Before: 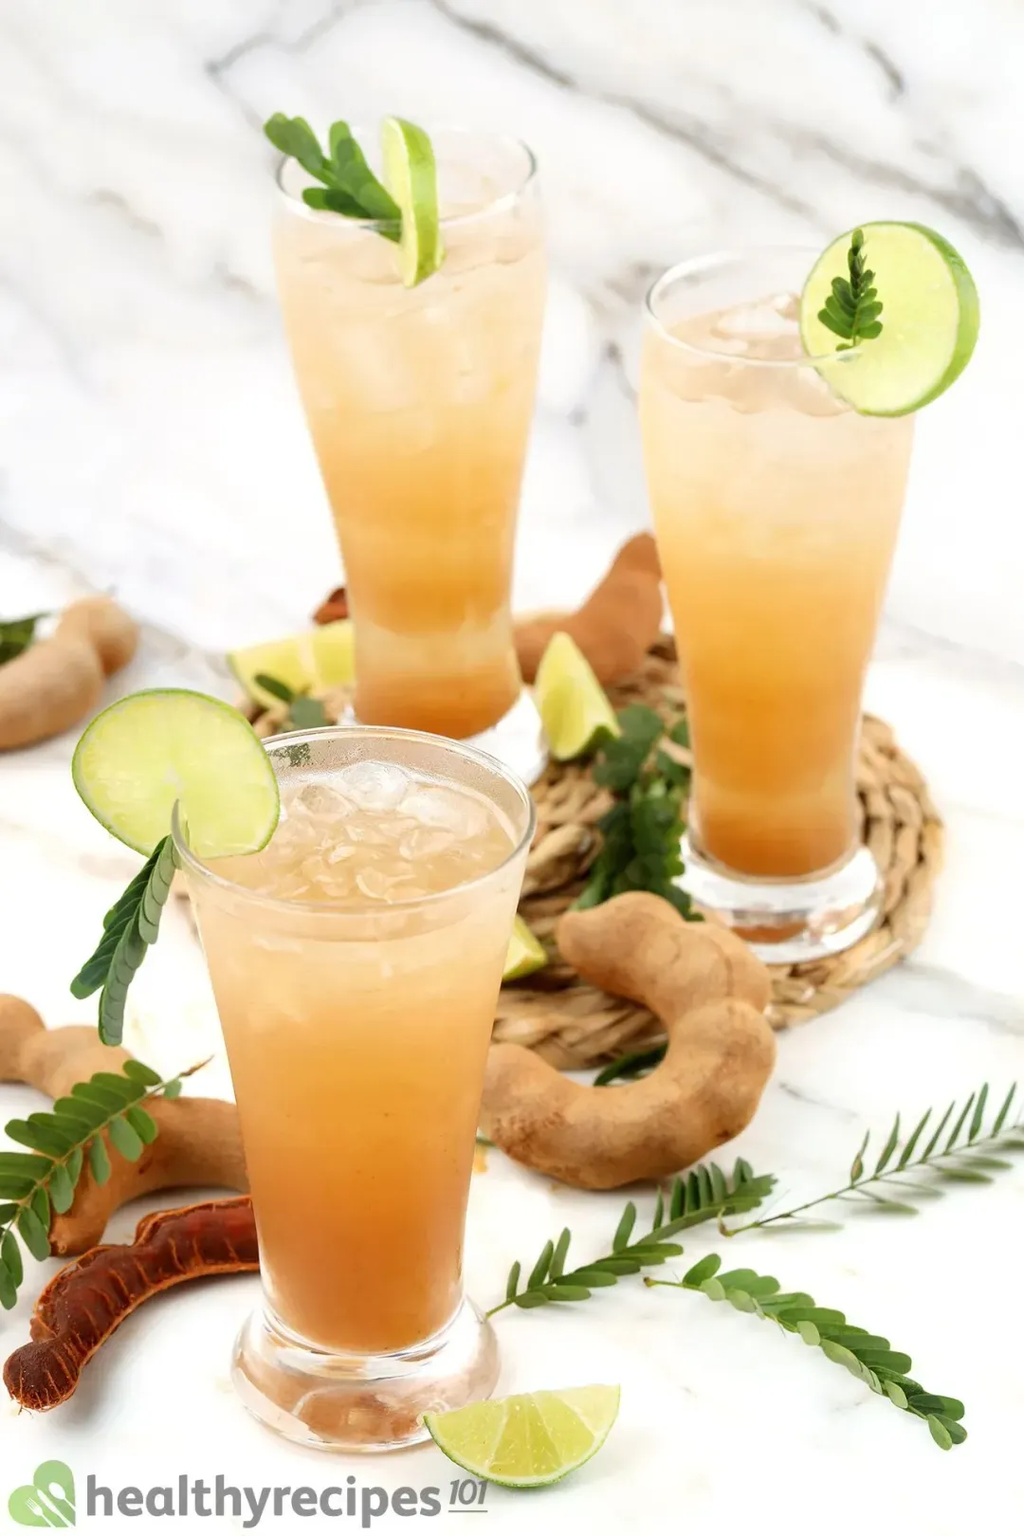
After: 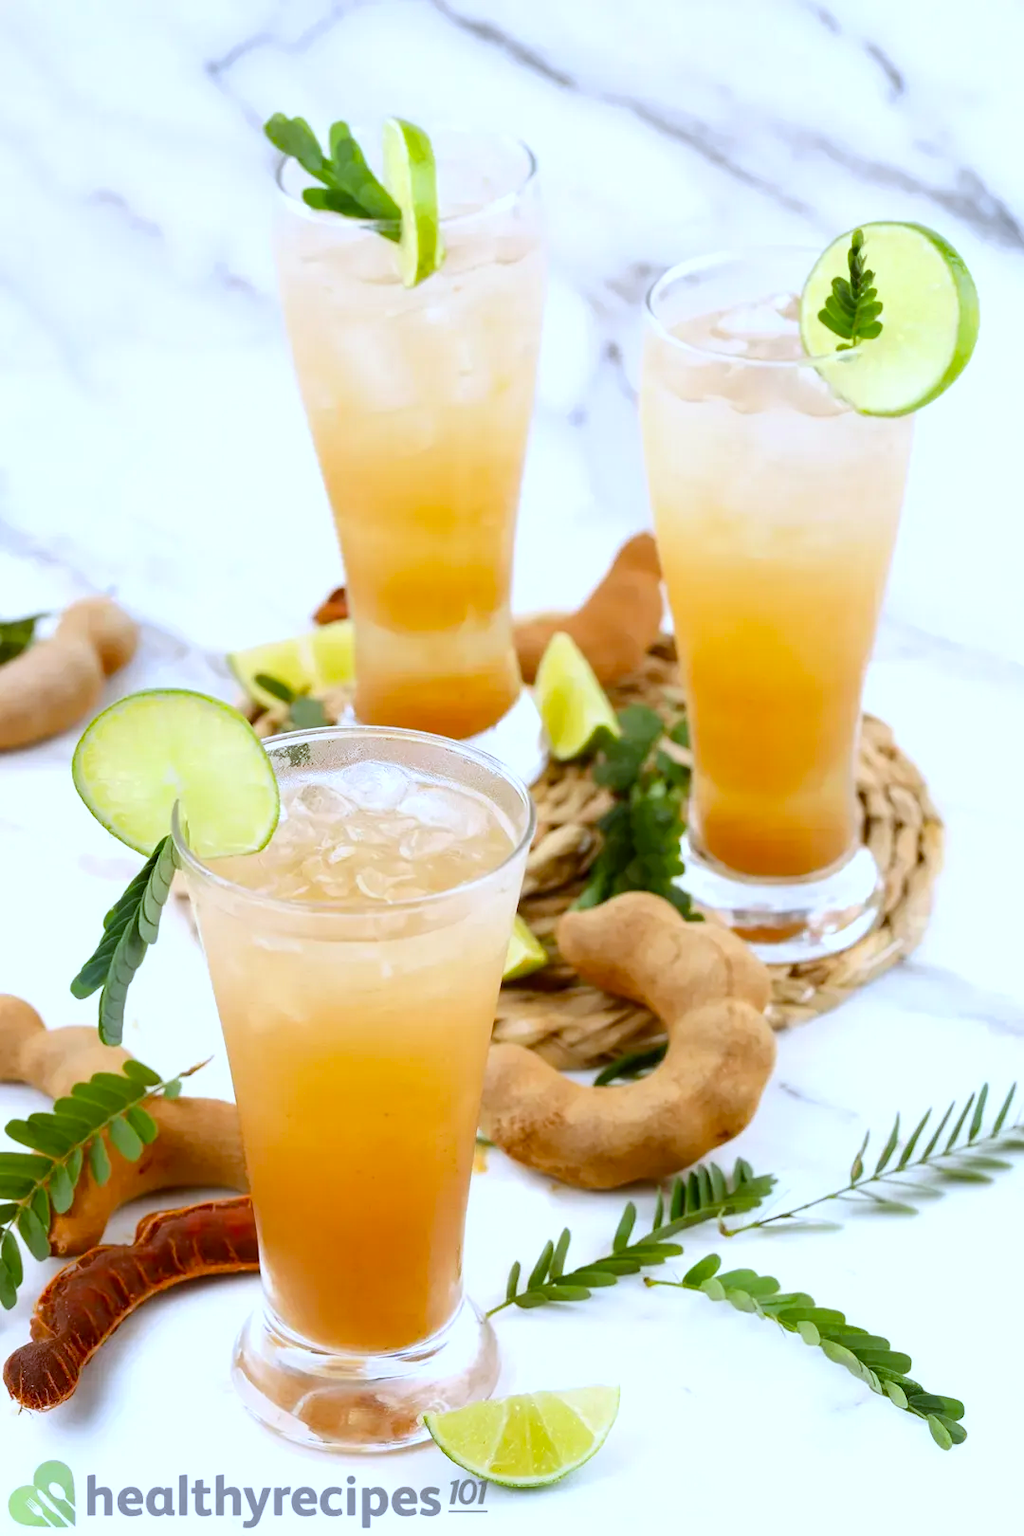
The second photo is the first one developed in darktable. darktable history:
white balance: red 0.948, green 1.02, blue 1.176
color balance: output saturation 120%
